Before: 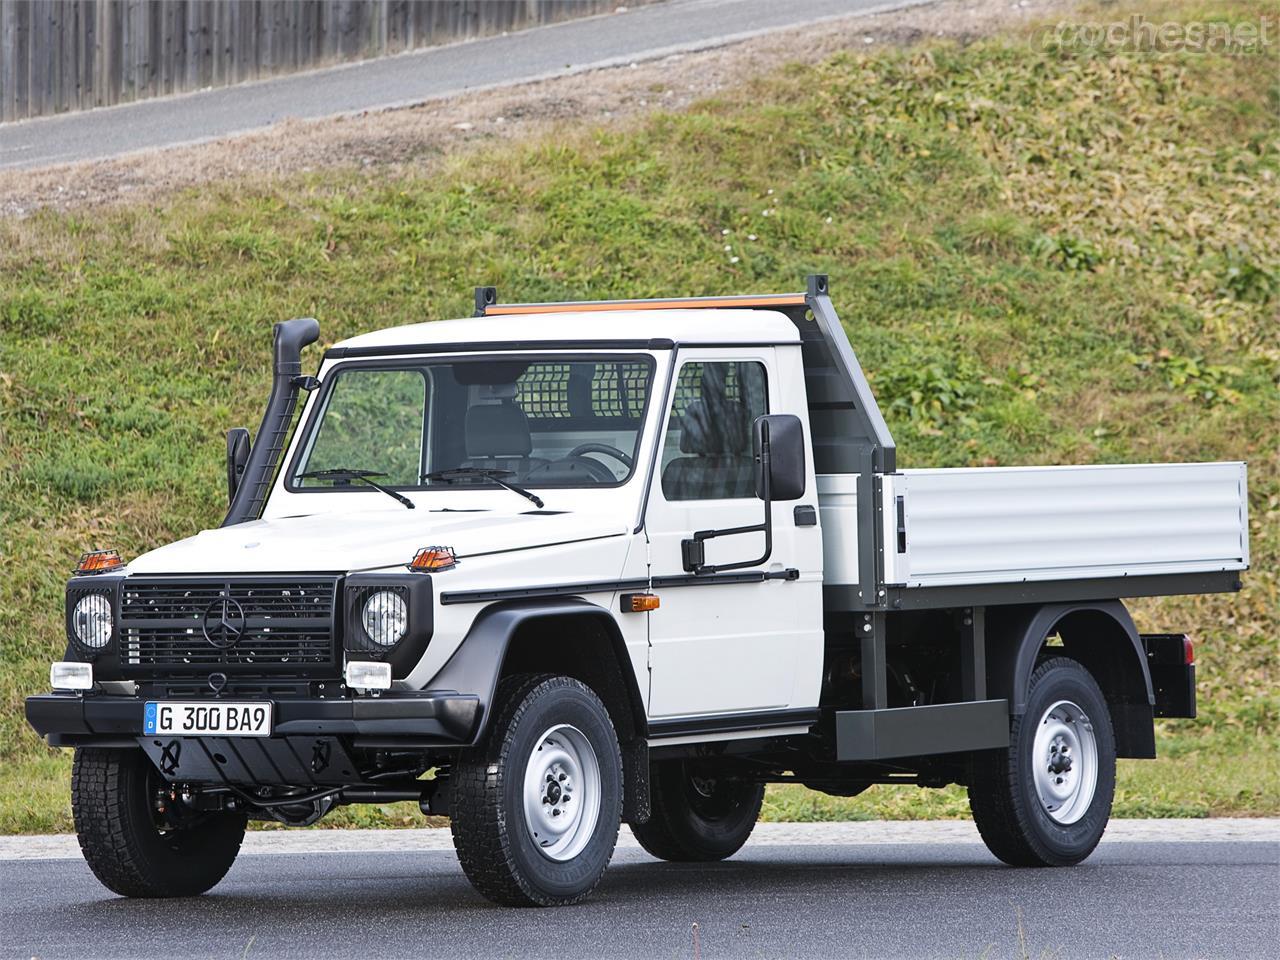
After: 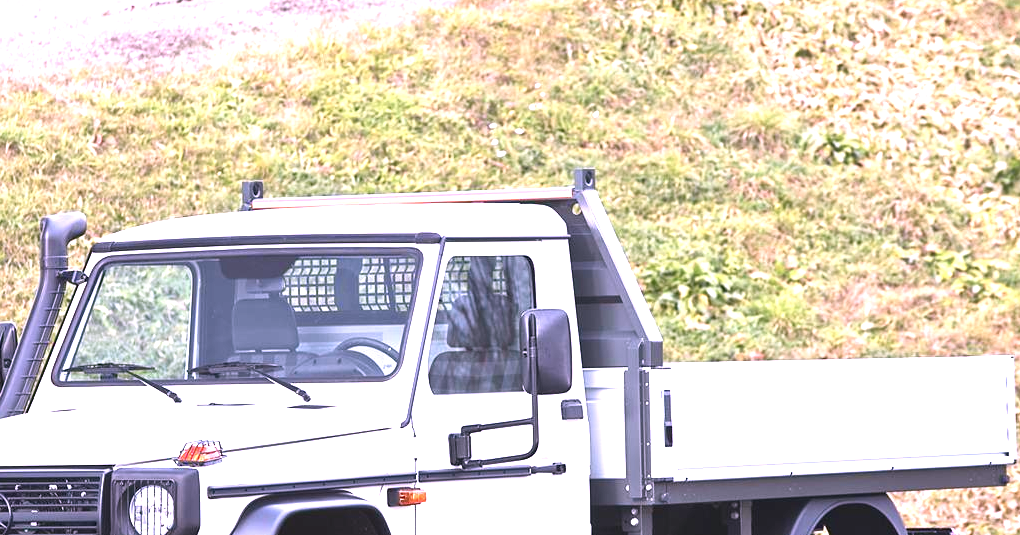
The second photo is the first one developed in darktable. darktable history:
exposure: black level correction 0, exposure 1.49 EV, compensate highlight preservation false
shadows and highlights: radius 328.98, shadows 55.04, highlights -98.06, compress 94.4%, soften with gaussian
color correction: highlights a* 16.2, highlights b* -20.75
crop: left 18.259%, top 11.078%, right 2.037%, bottom 33.157%
